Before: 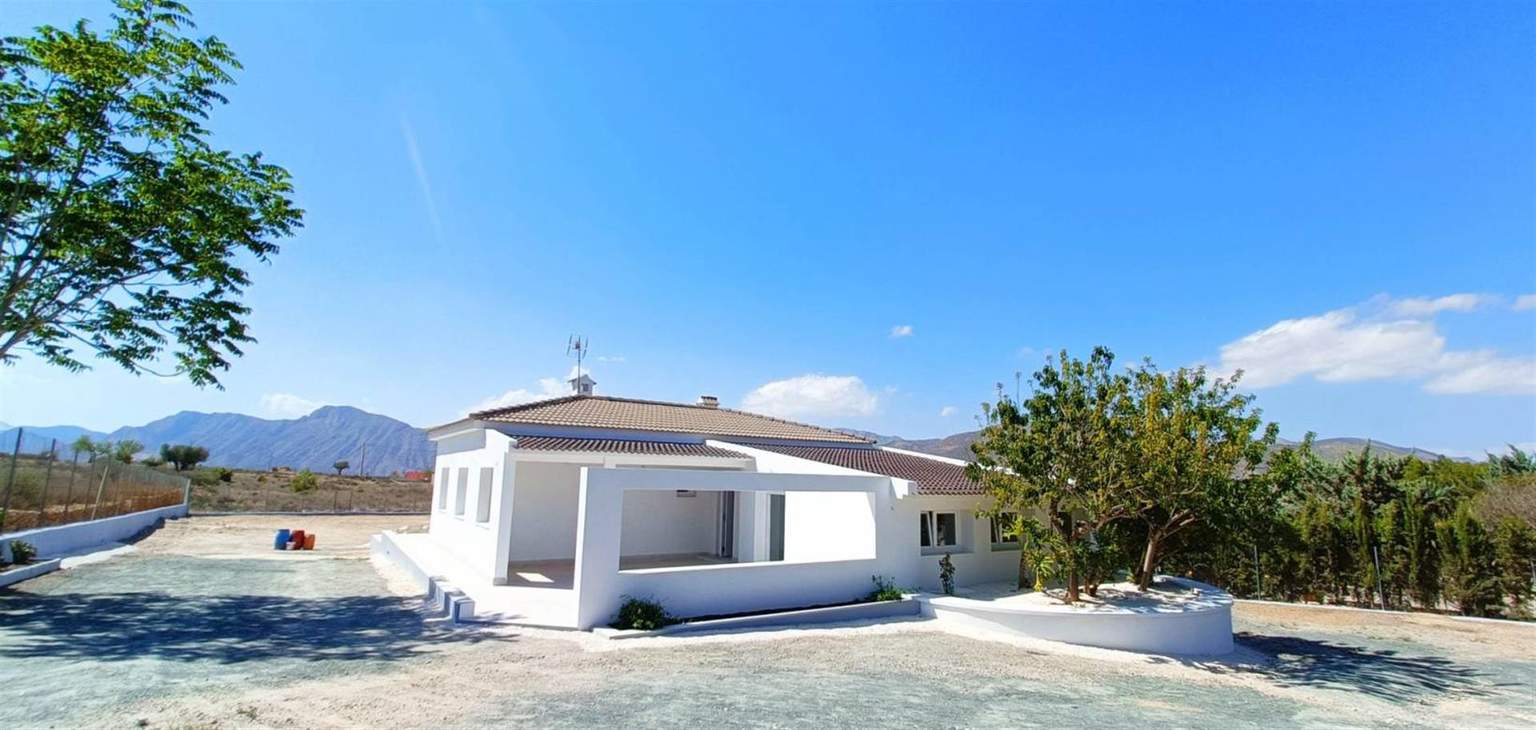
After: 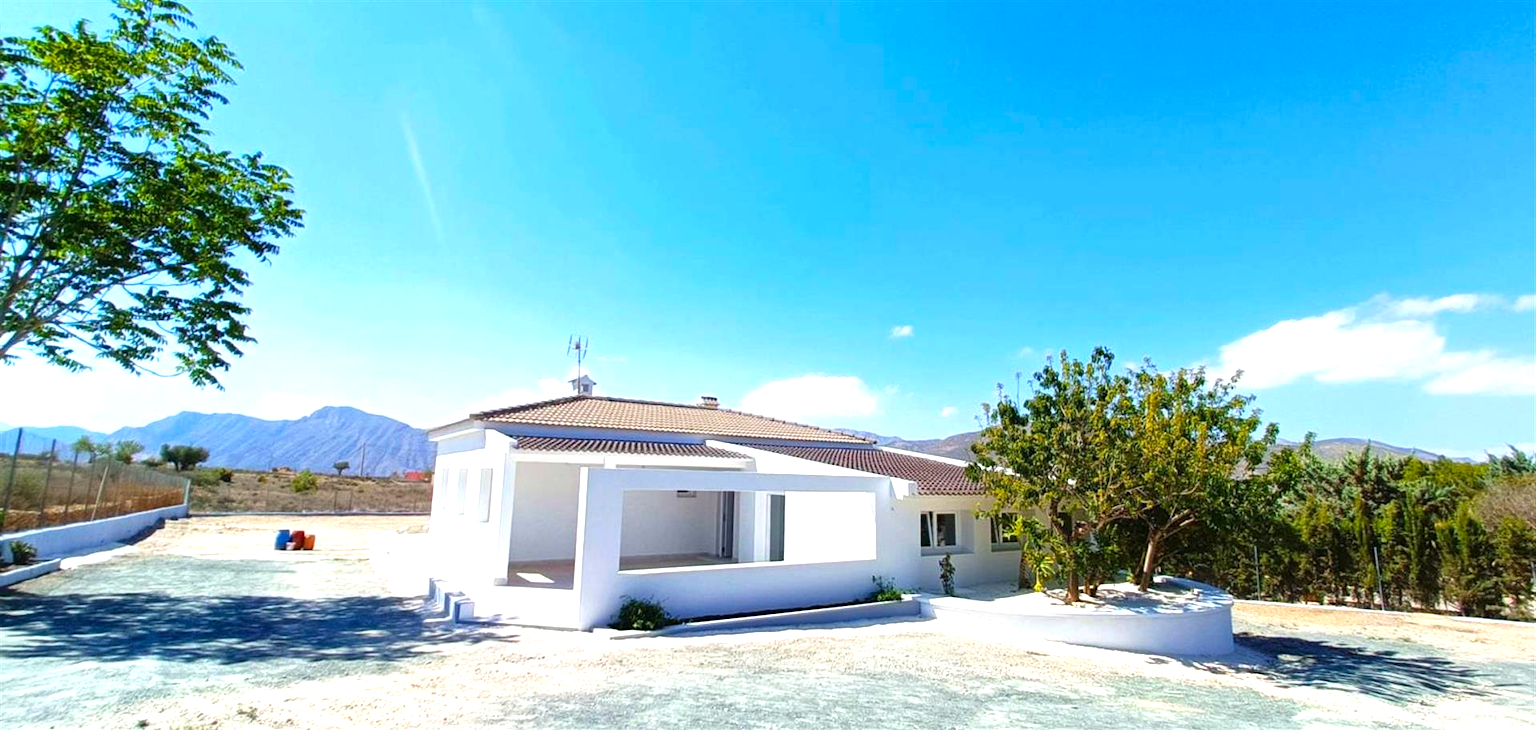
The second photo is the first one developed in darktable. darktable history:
color balance rgb: perceptual saturation grading › global saturation 2.276%, perceptual brilliance grading › global brilliance 19.566%, global vibrance 20%
